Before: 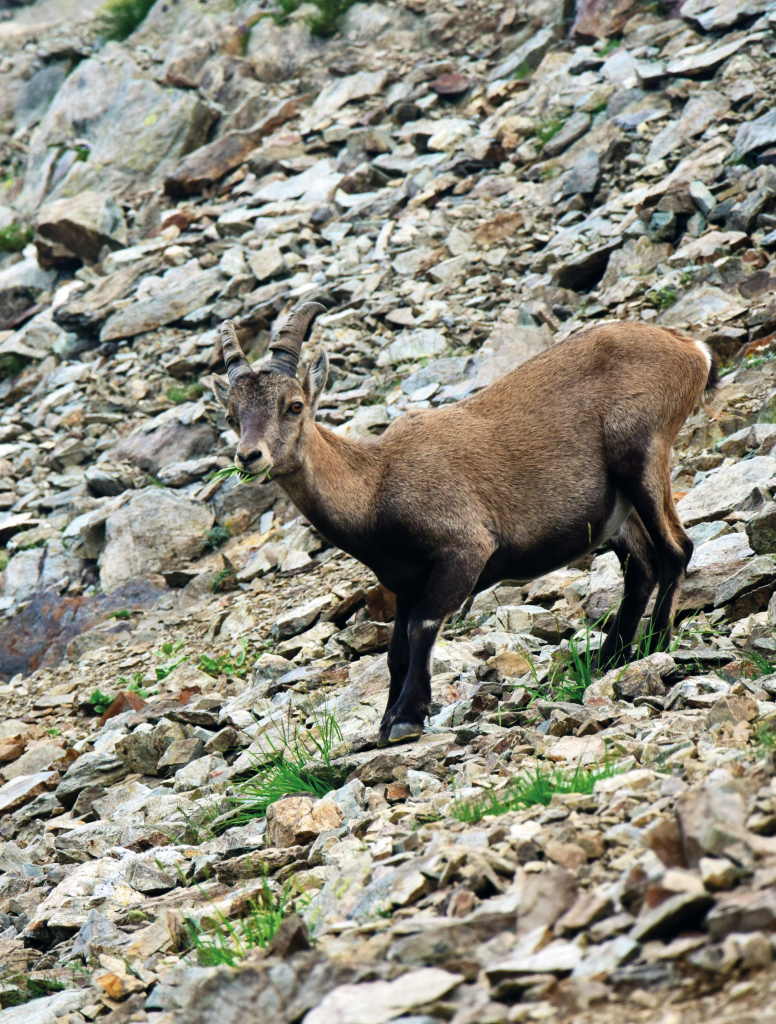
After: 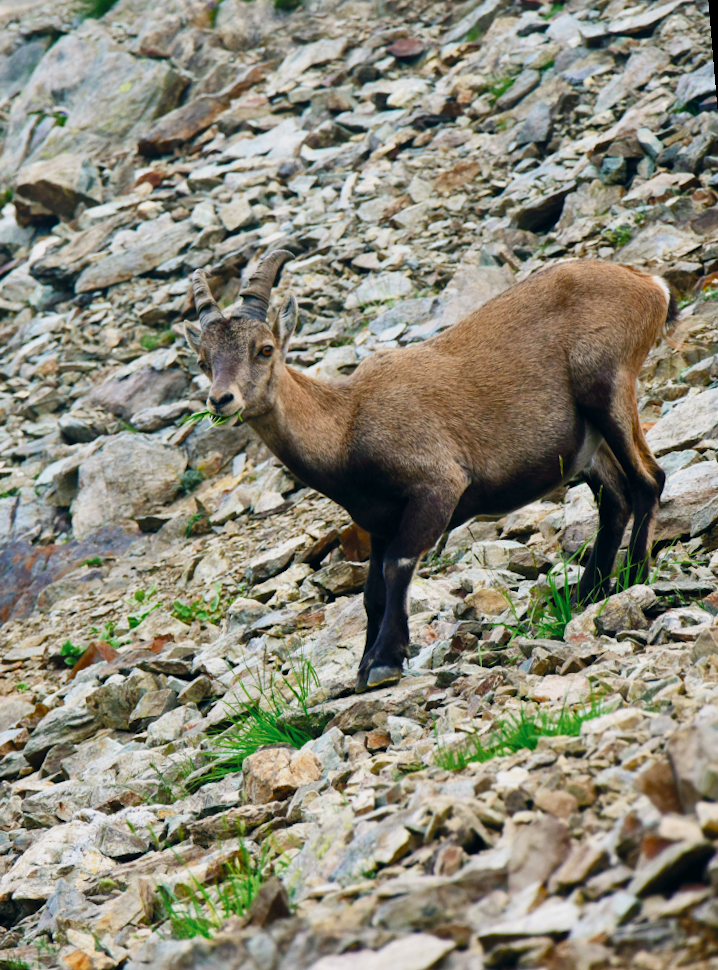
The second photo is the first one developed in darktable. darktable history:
color balance rgb: shadows lift › chroma 1%, shadows lift › hue 113°, highlights gain › chroma 0.2%, highlights gain › hue 333°, perceptual saturation grading › global saturation 20%, perceptual saturation grading › highlights -25%, perceptual saturation grading › shadows 25%, contrast -10%
rotate and perspective: rotation -1.68°, lens shift (vertical) -0.146, crop left 0.049, crop right 0.912, crop top 0.032, crop bottom 0.96
